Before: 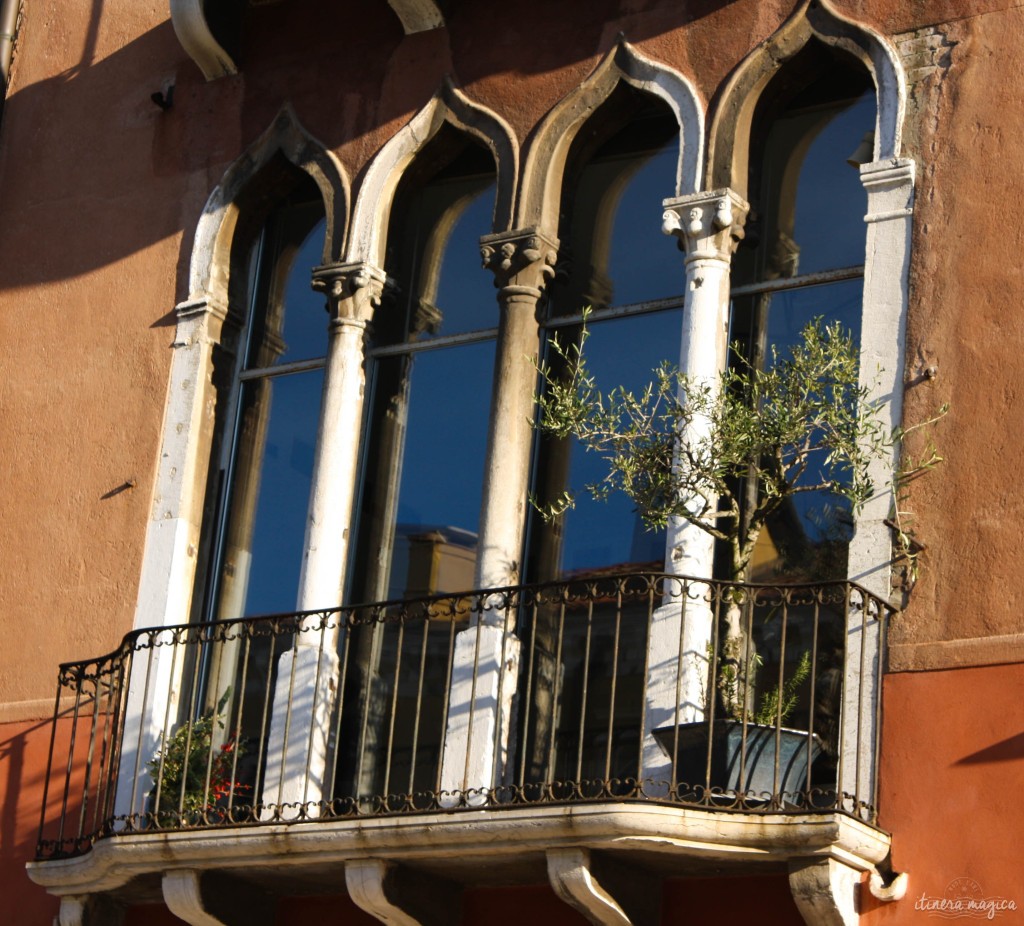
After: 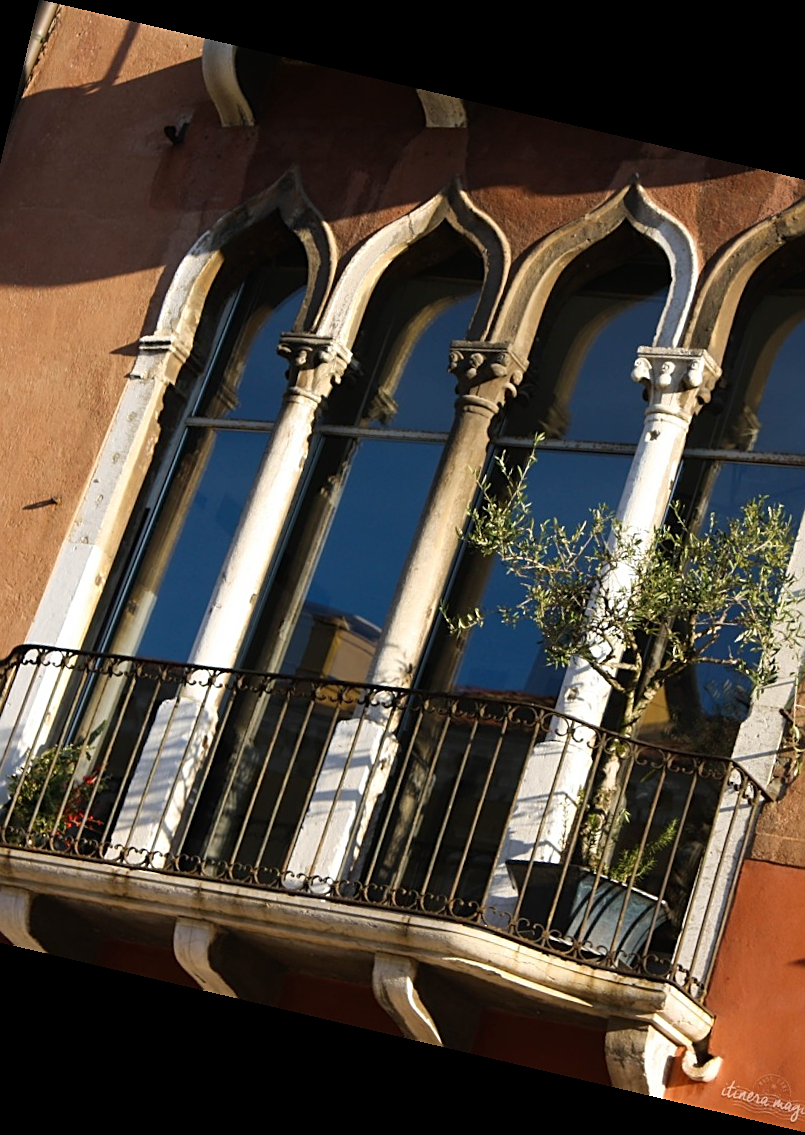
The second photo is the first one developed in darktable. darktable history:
sharpen: on, module defaults
rotate and perspective: rotation 13.27°, automatic cropping off
shadows and highlights: radius 334.93, shadows 63.48, highlights 6.06, compress 87.7%, highlights color adjustment 39.73%, soften with gaussian
crop and rotate: left 14.385%, right 18.948%
